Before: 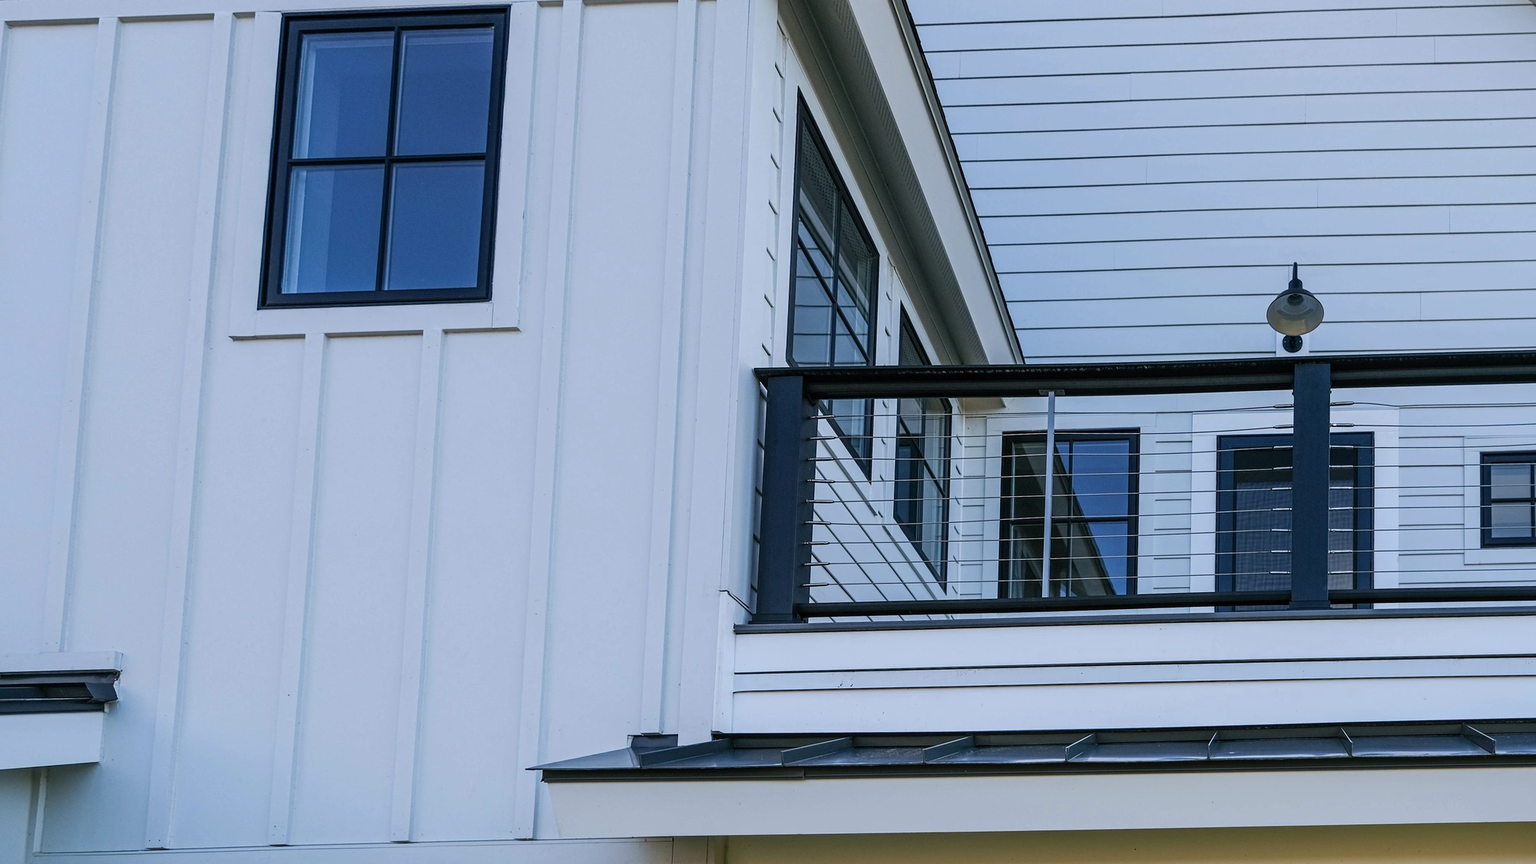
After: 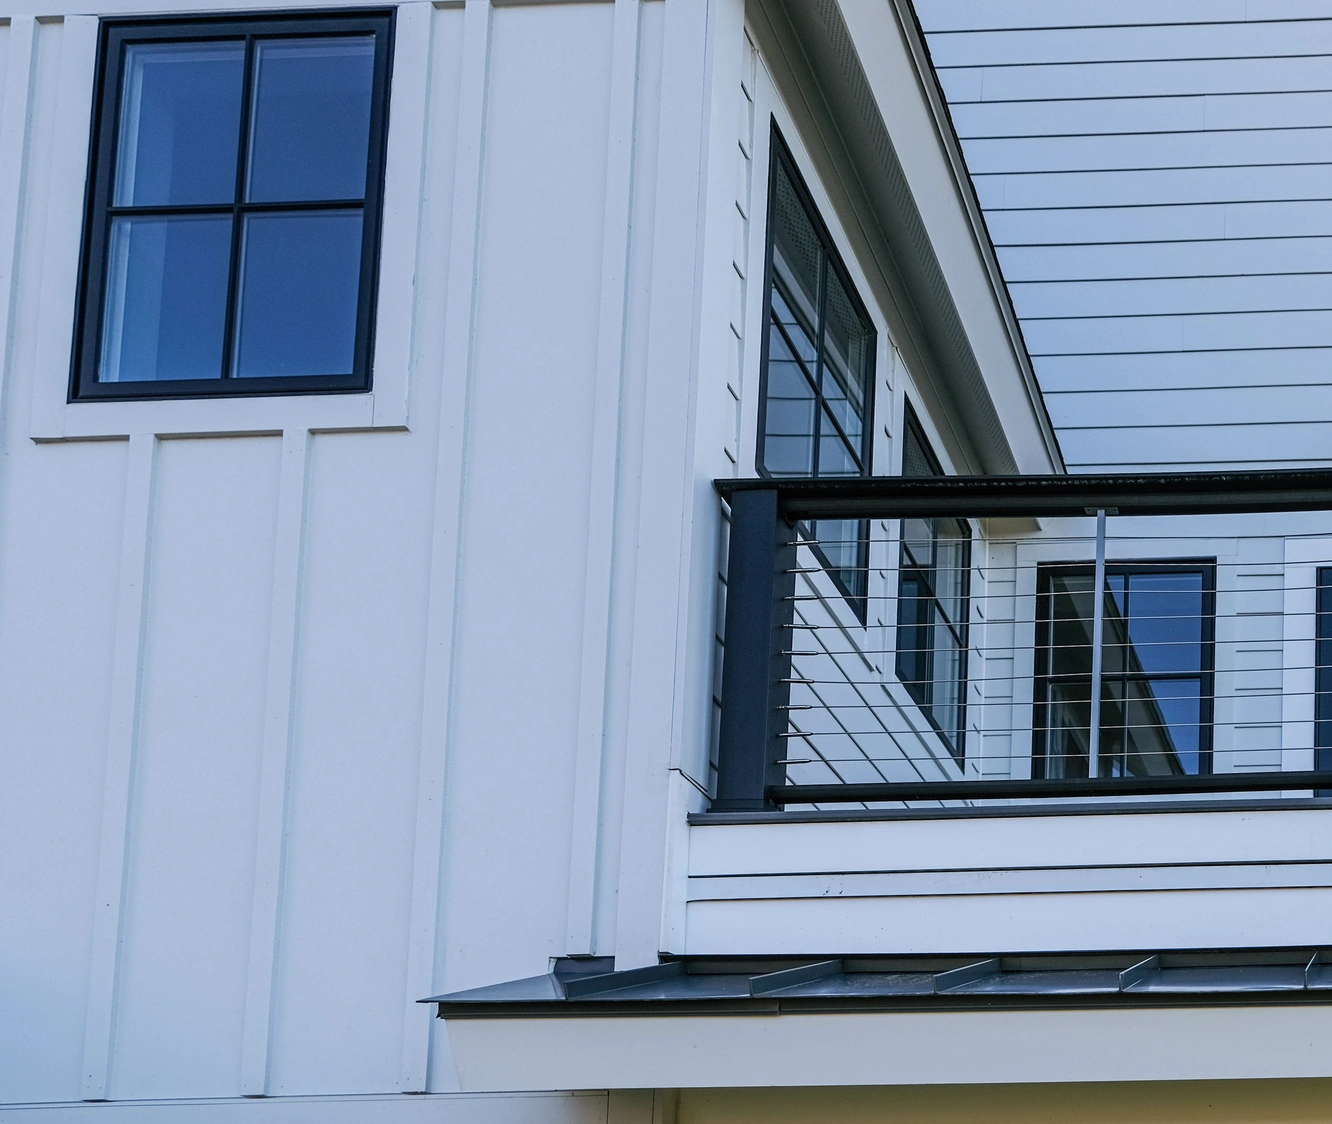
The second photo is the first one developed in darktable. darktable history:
crop and rotate: left 13.447%, right 19.905%
